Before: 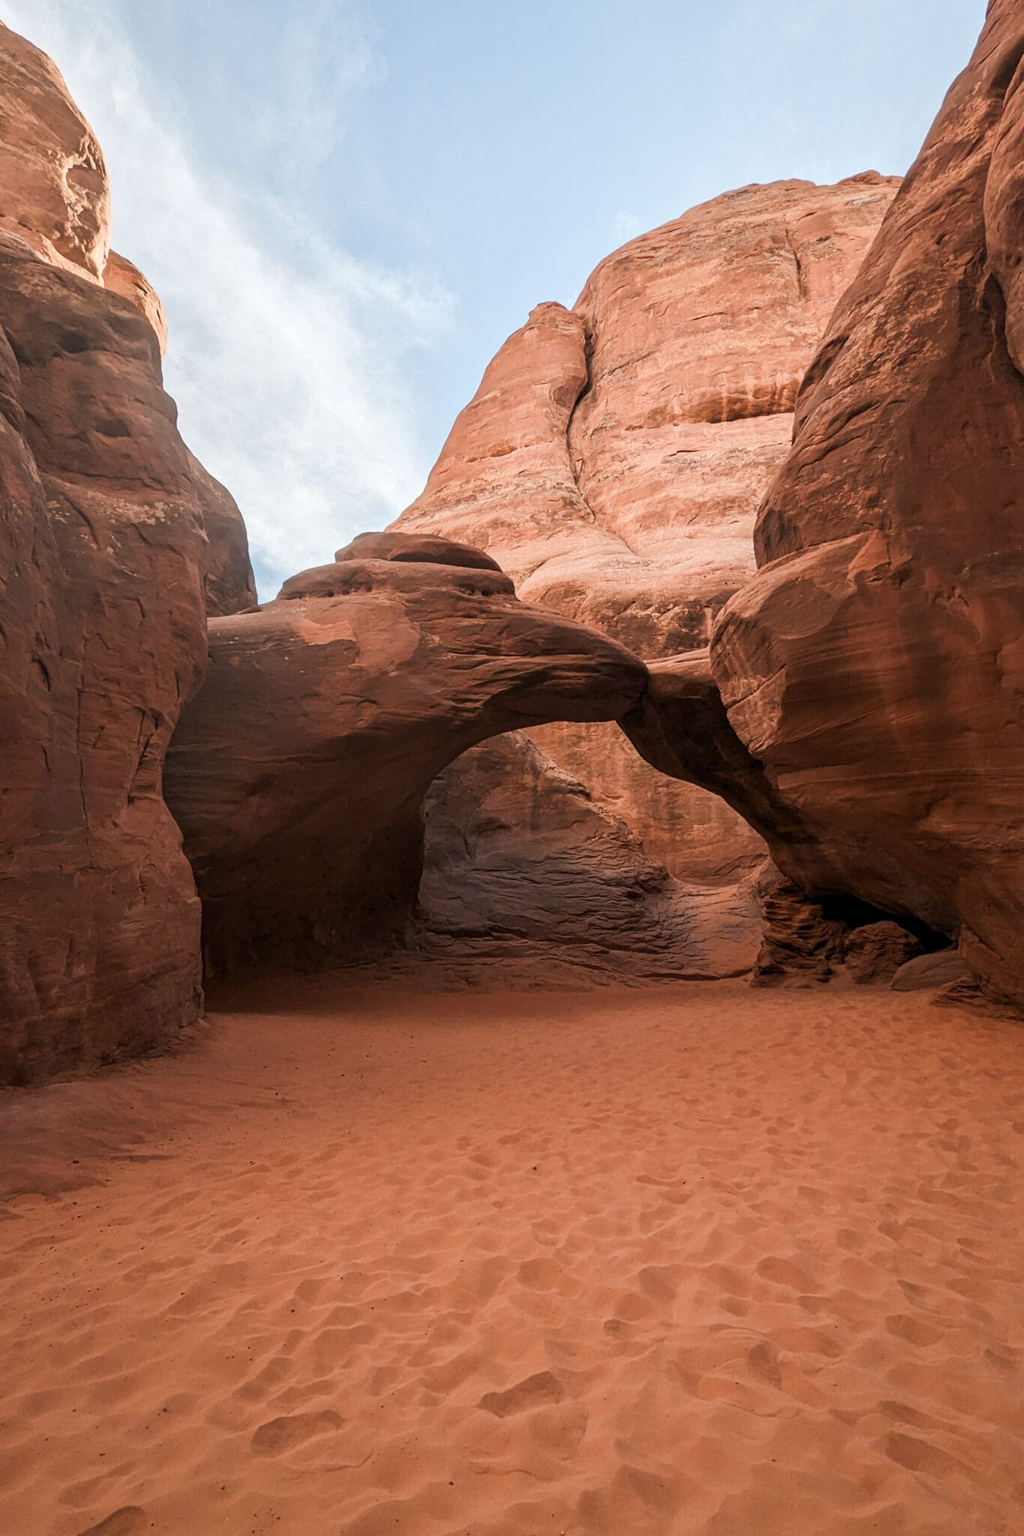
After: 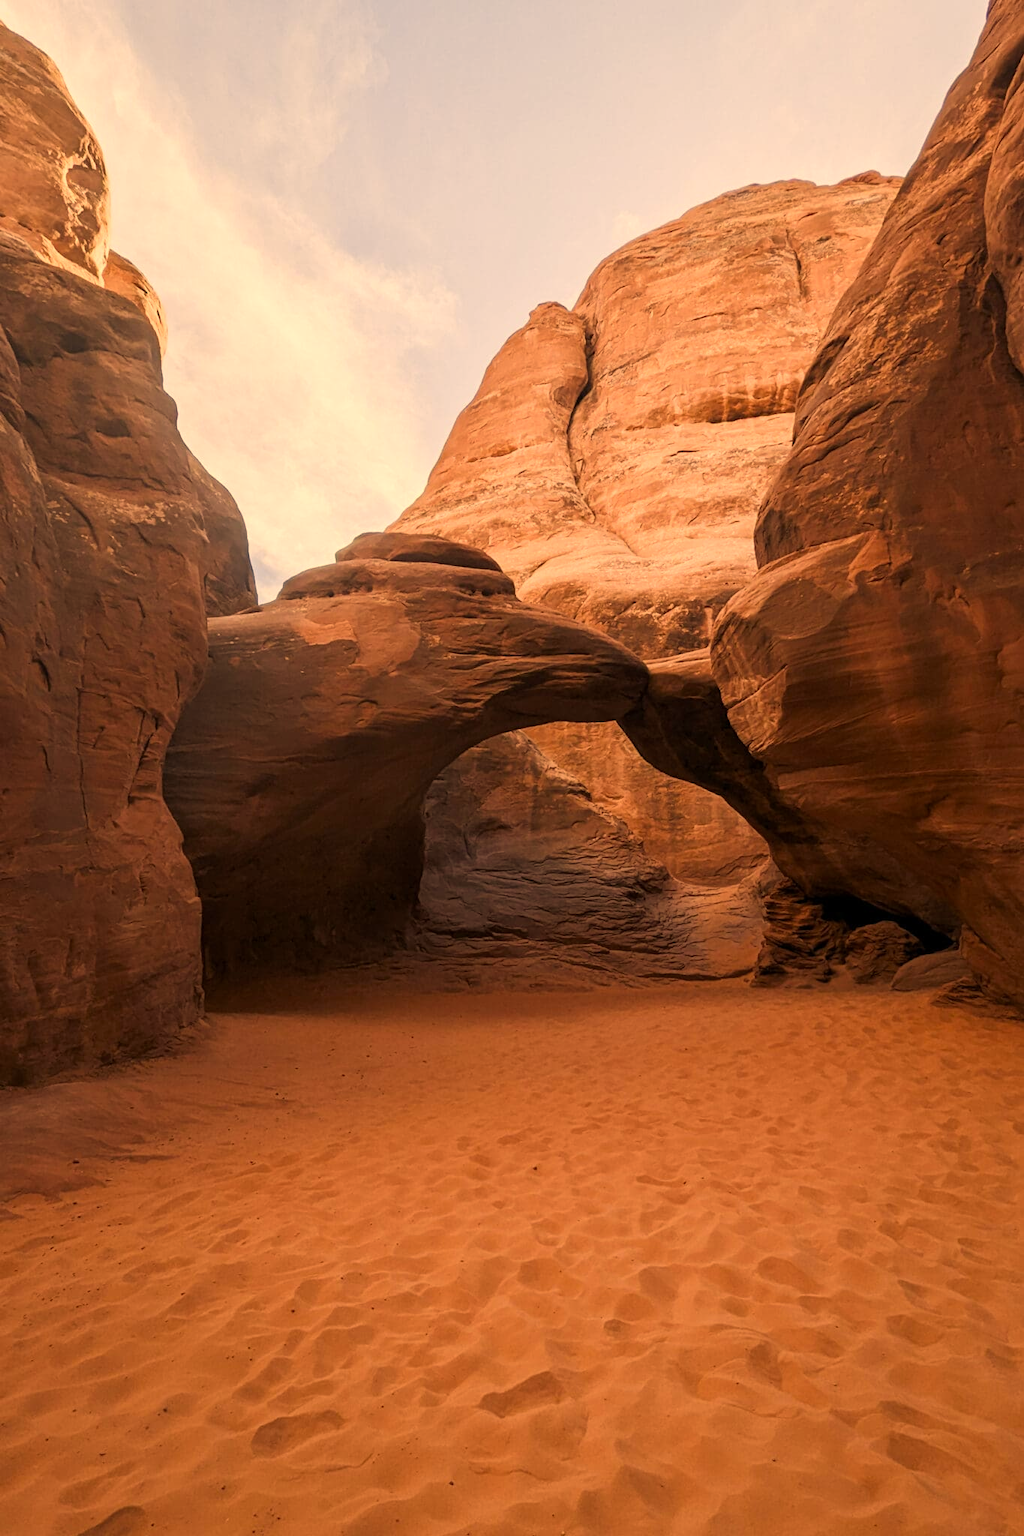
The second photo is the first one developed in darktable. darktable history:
tone equalizer: on, module defaults
color correction: highlights a* 14.88, highlights b* 31.12
